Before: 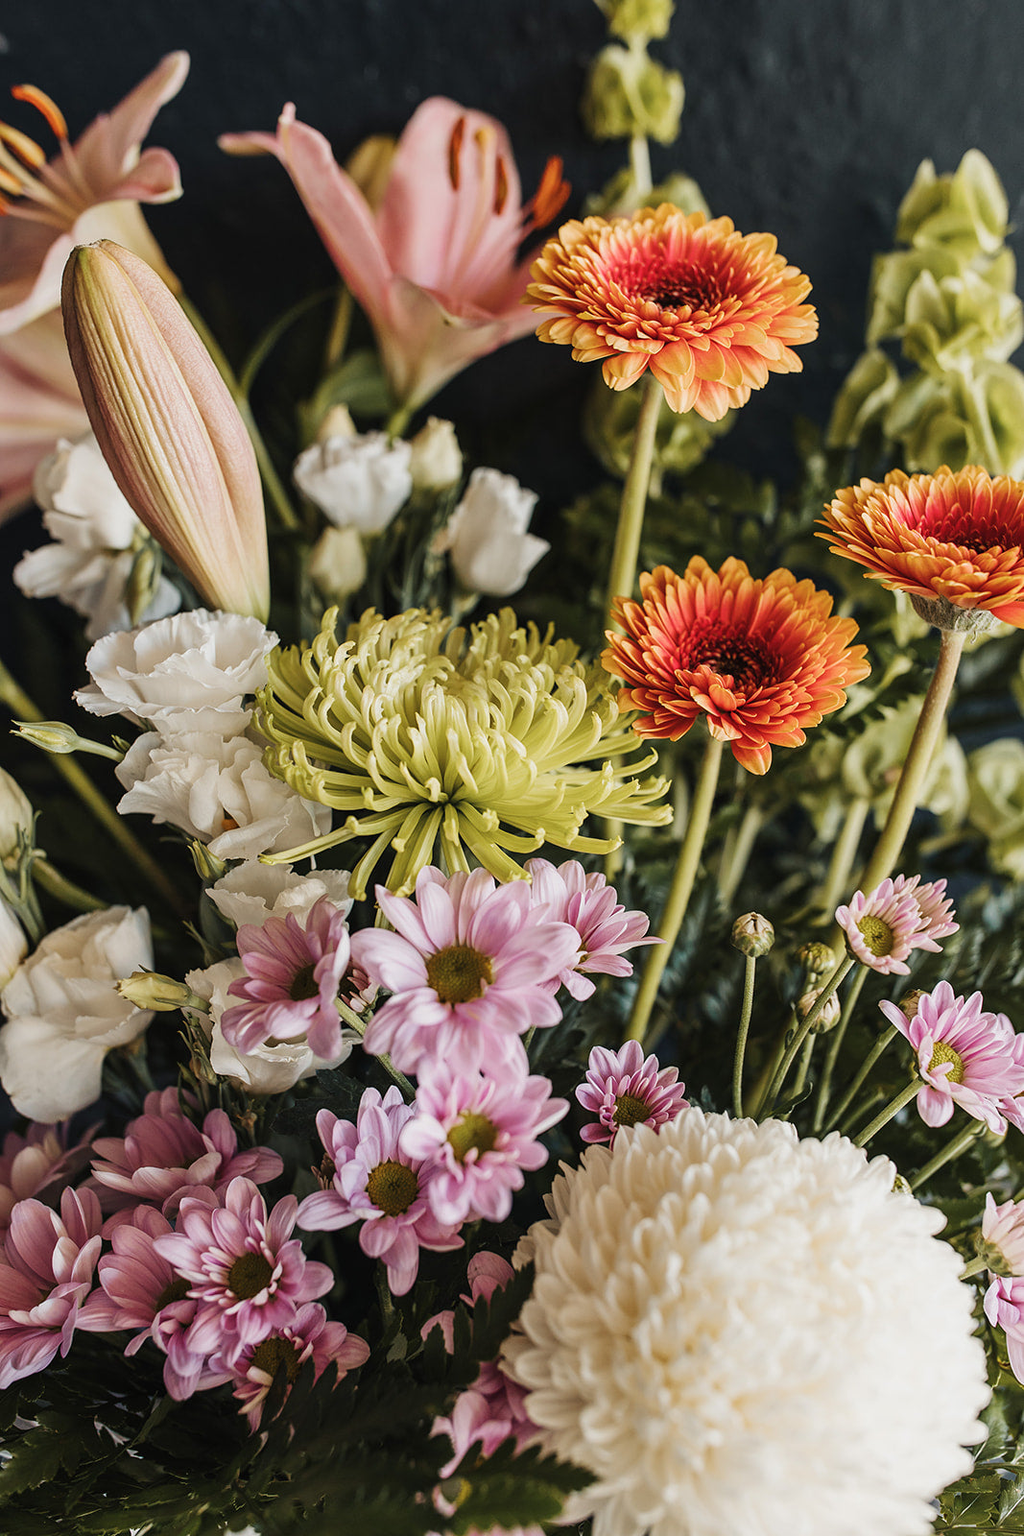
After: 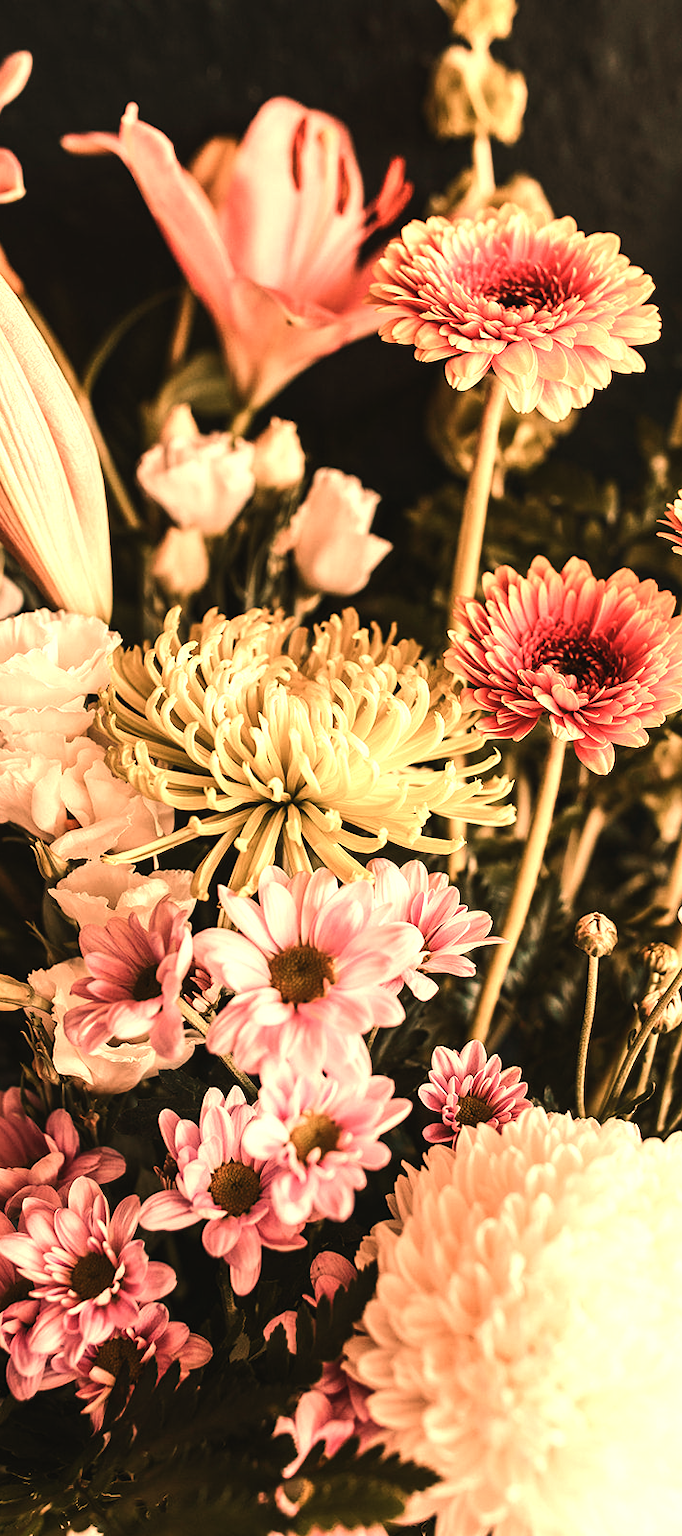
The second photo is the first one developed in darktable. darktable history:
crop and rotate: left 15.446%, right 17.836%
color balance rgb: shadows lift › chroma 2%, shadows lift › hue 135.47°, highlights gain › chroma 2%, highlights gain › hue 291.01°, global offset › luminance 0.5%, perceptual saturation grading › global saturation -10.8%, perceptual saturation grading › highlights -26.83%, perceptual saturation grading › shadows 21.25%, perceptual brilliance grading › highlights 17.77%, perceptual brilliance grading › mid-tones 31.71%, perceptual brilliance grading › shadows -31.01%, global vibrance 24.91%
white balance: red 1.467, blue 0.684
